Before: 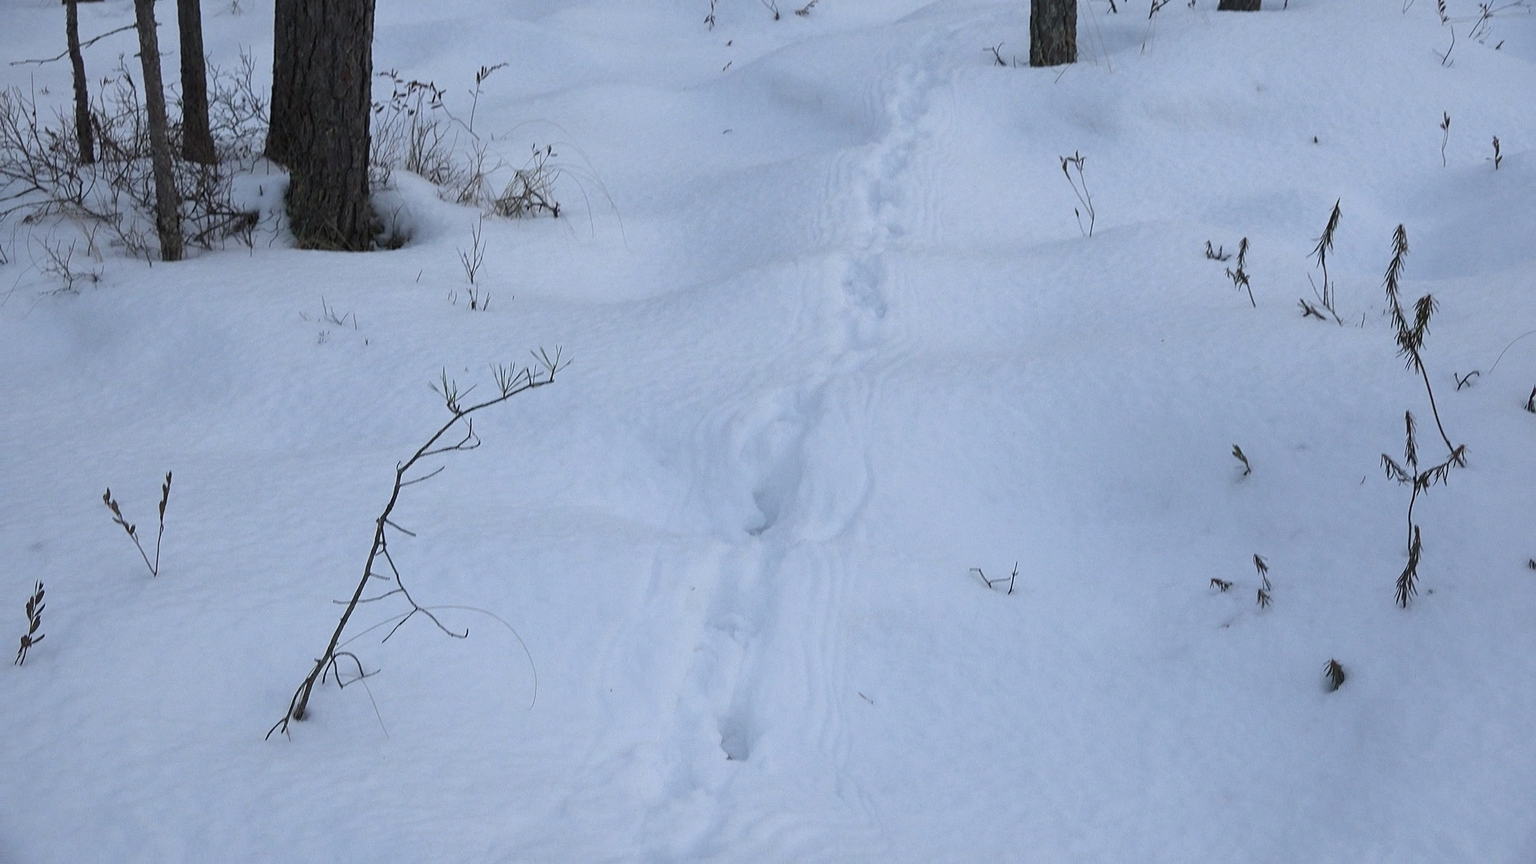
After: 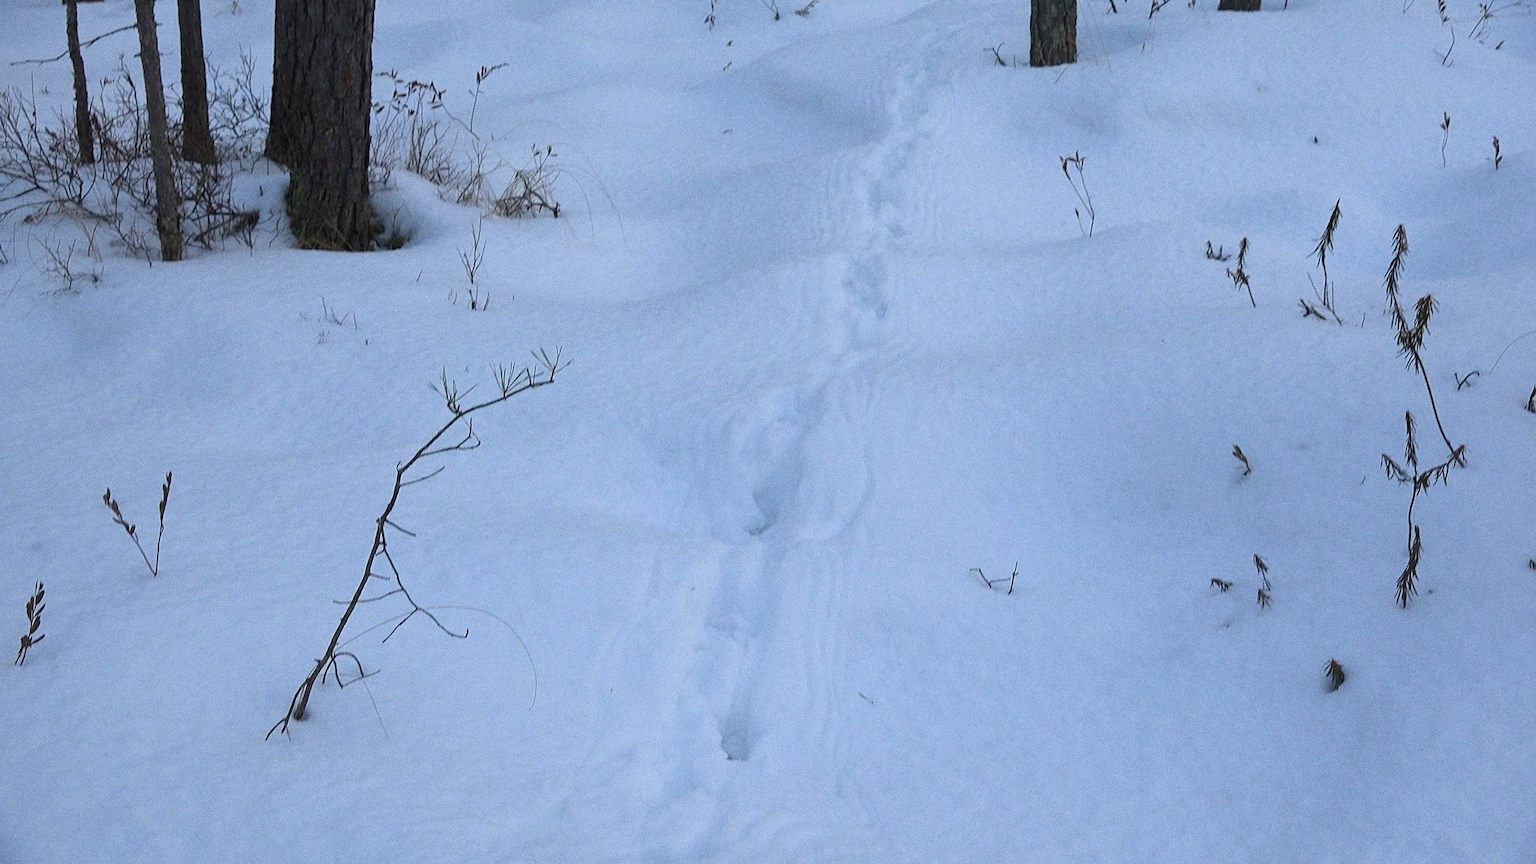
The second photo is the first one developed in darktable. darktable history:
color balance rgb: linear chroma grading › global chroma 15%, perceptual saturation grading › global saturation 30%
grain: coarseness 0.47 ISO
